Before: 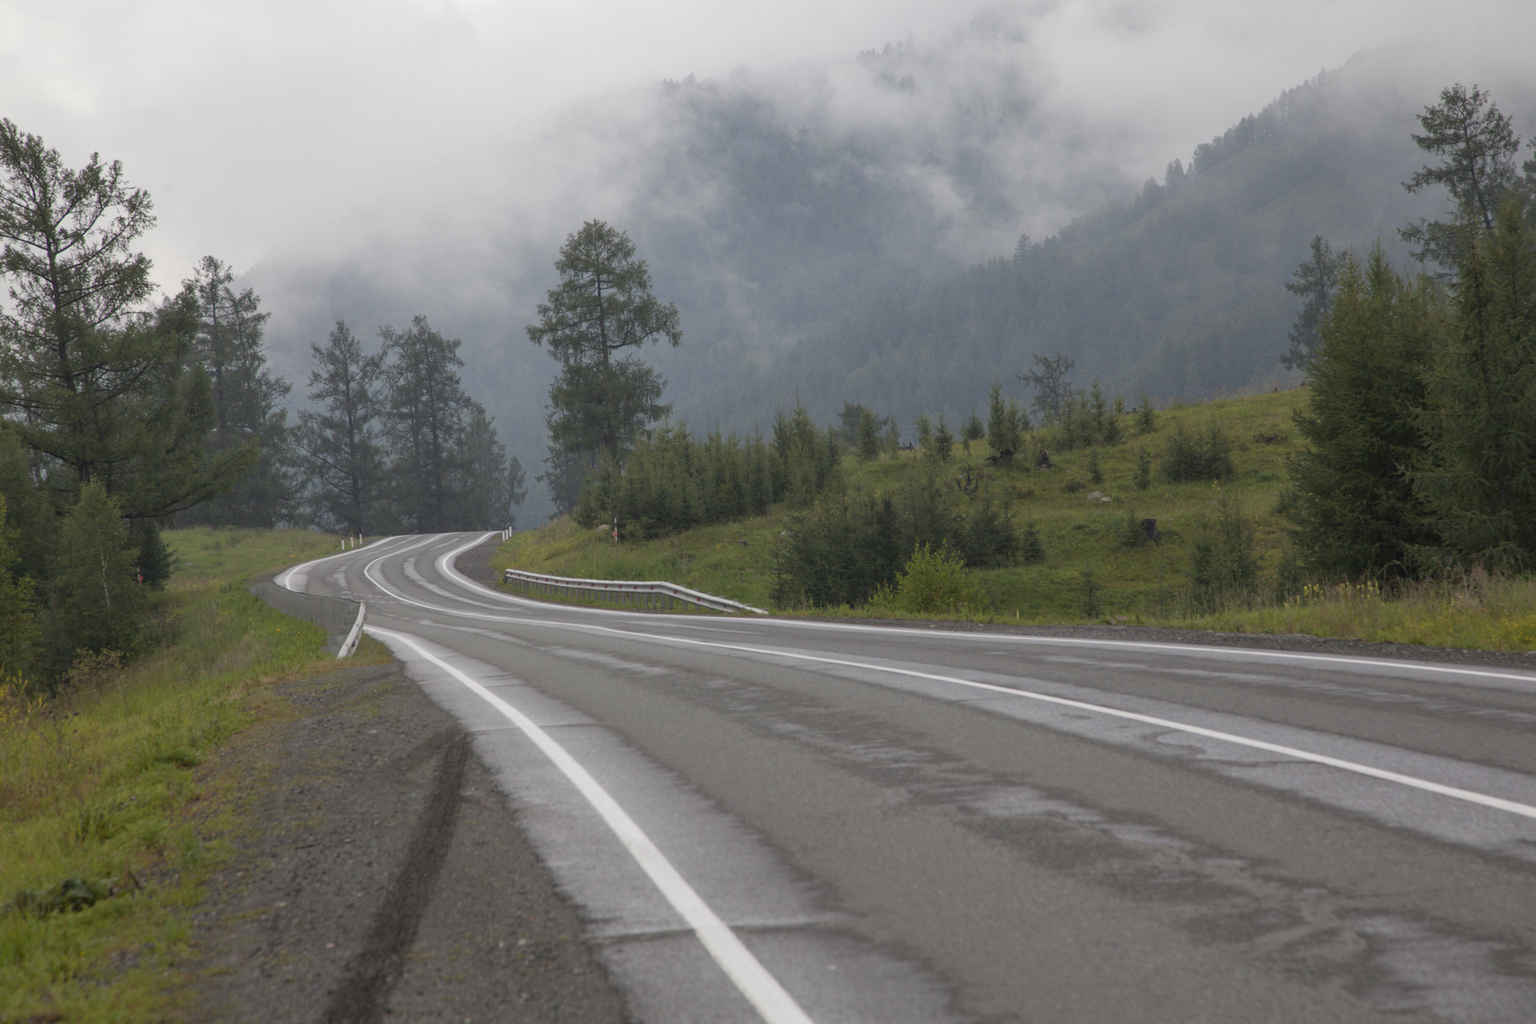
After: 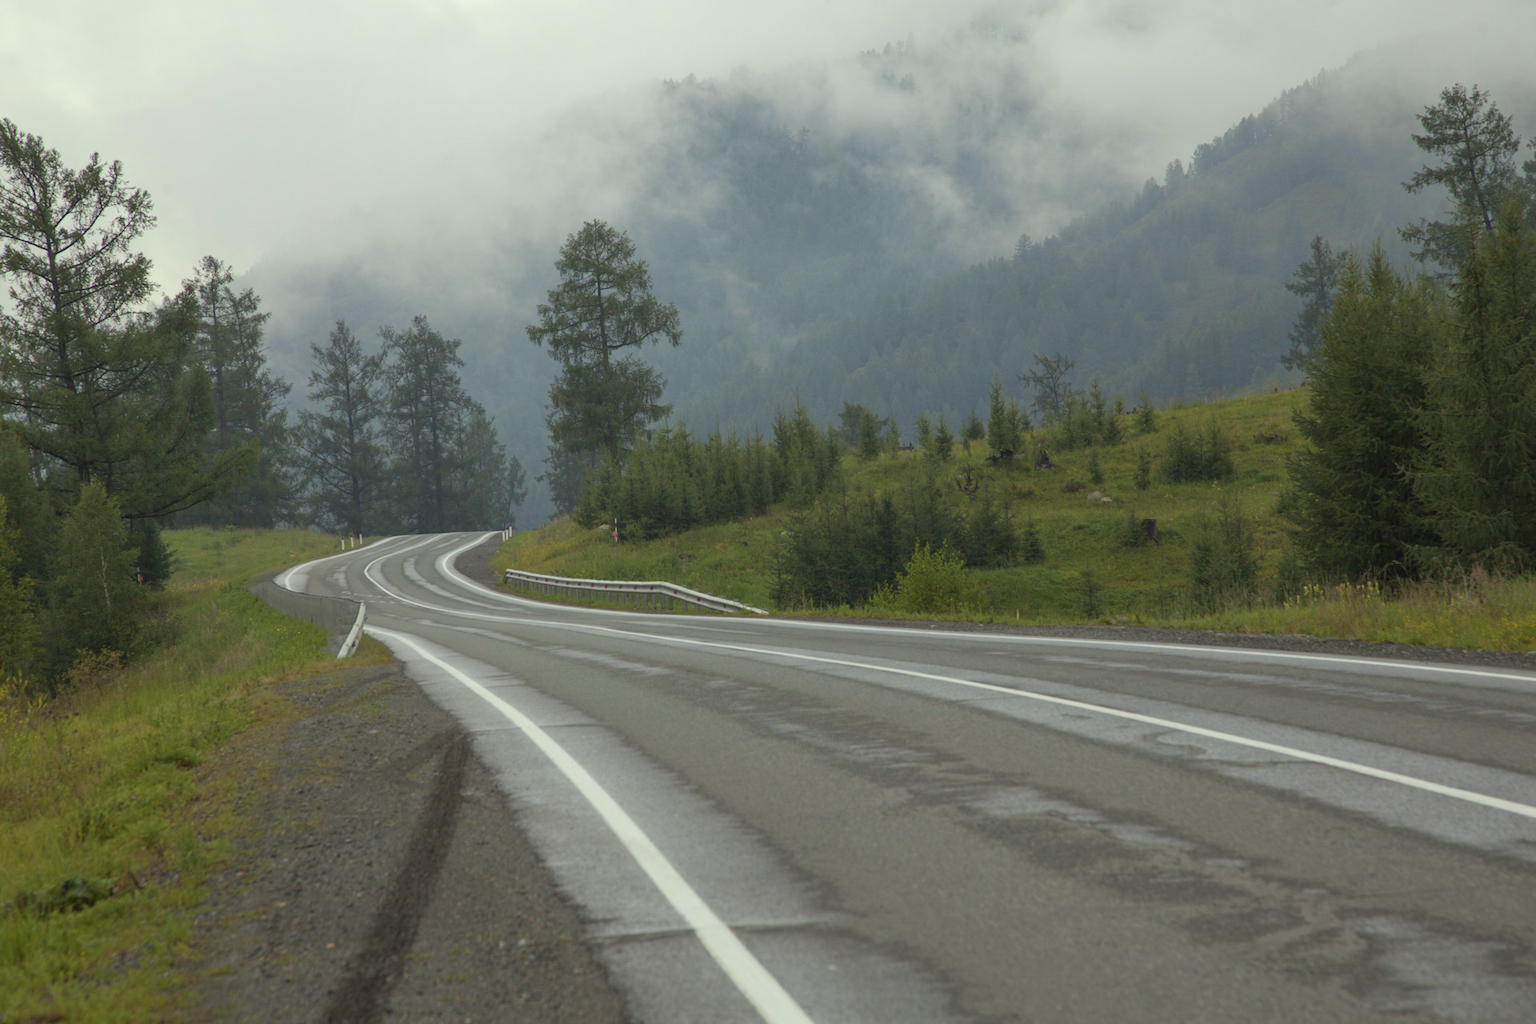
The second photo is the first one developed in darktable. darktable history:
velvia: on, module defaults
color correction: highlights a* -4.73, highlights b* 5.06, saturation 0.97
